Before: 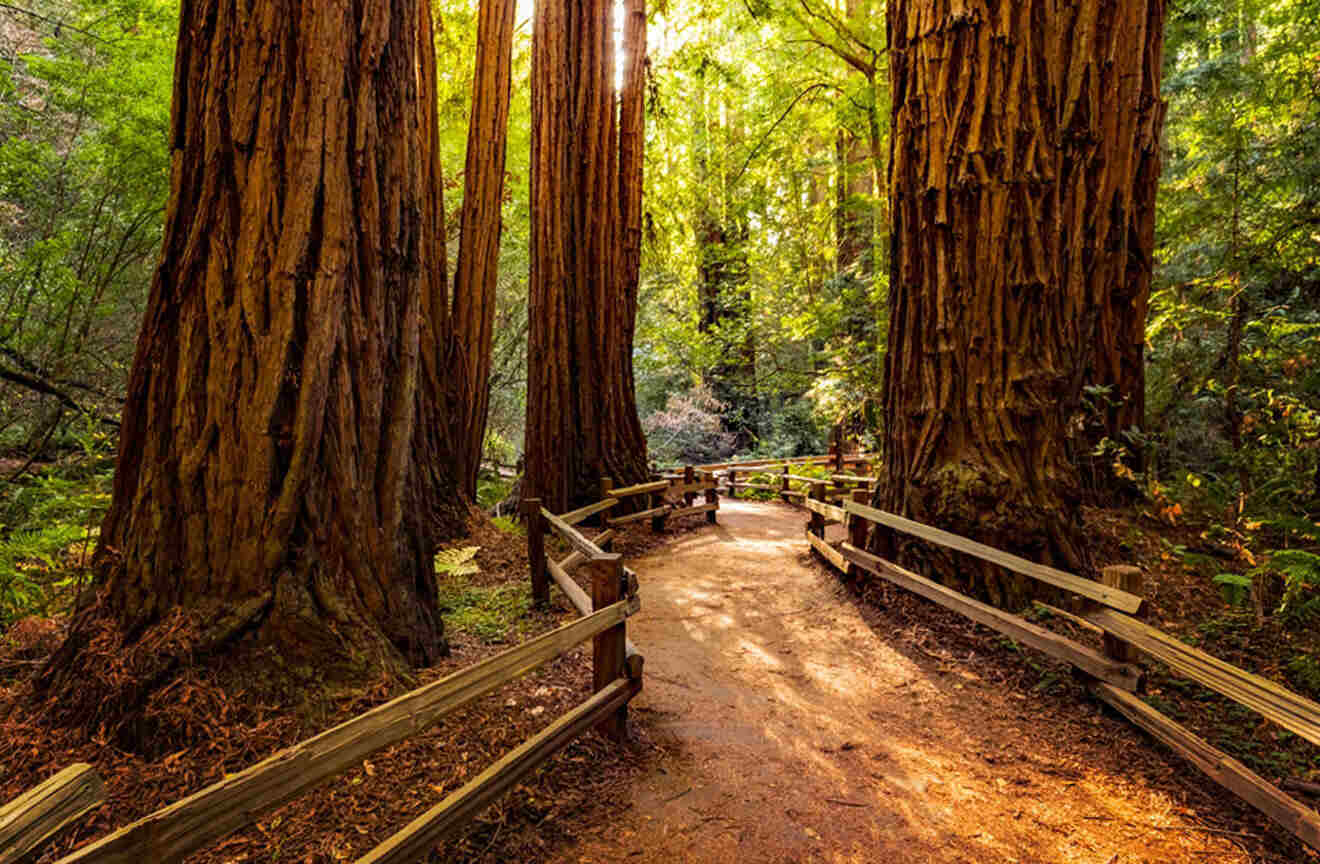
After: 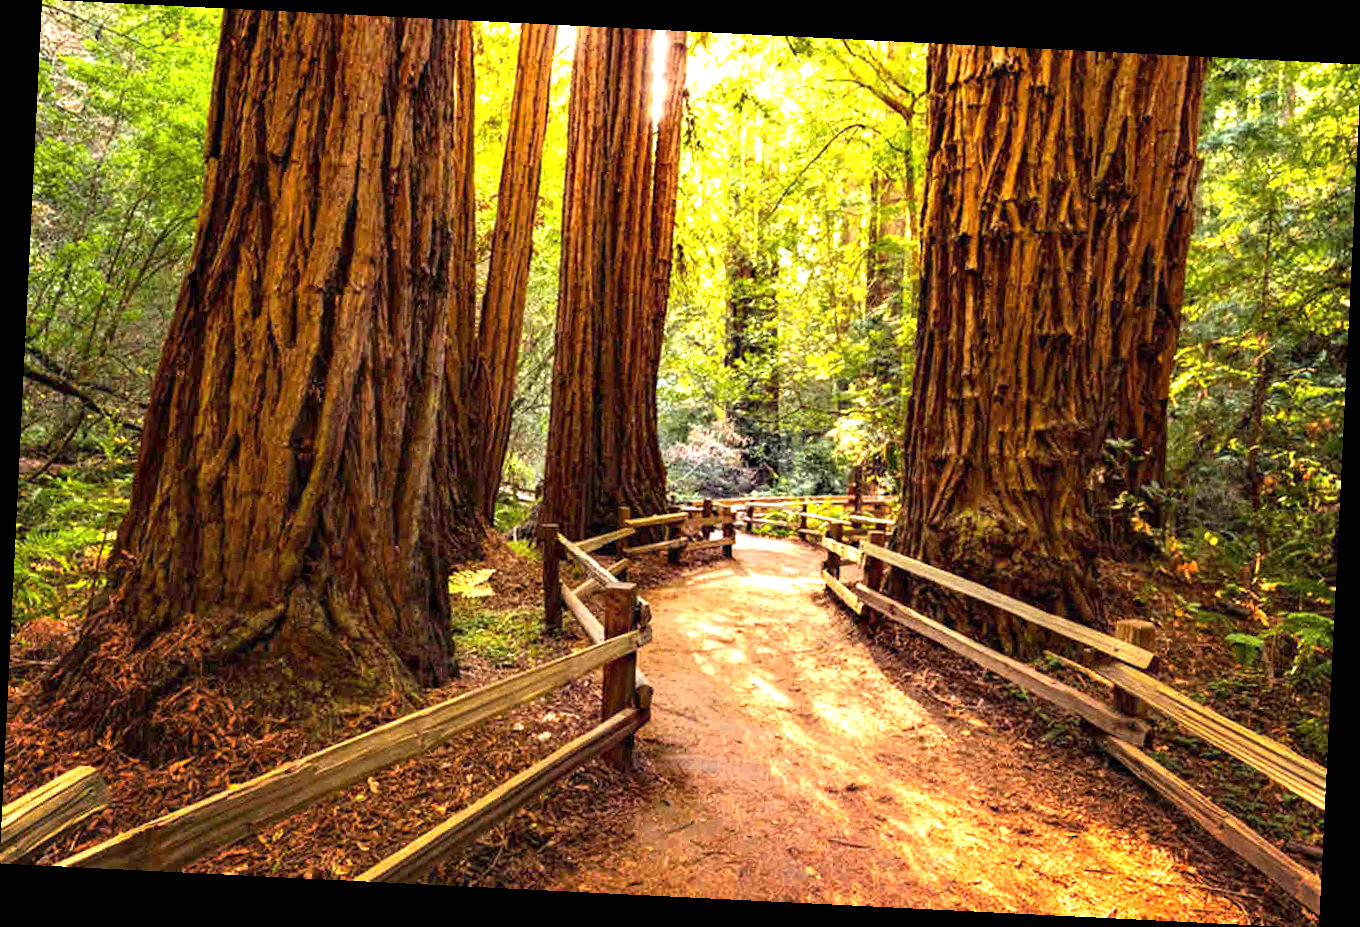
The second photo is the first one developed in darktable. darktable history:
exposure: black level correction 0, exposure 1.104 EV, compensate exposure bias true, compensate highlight preservation false
sharpen: radius 2.891, amount 0.853, threshold 47.157
crop and rotate: angle -2.82°
